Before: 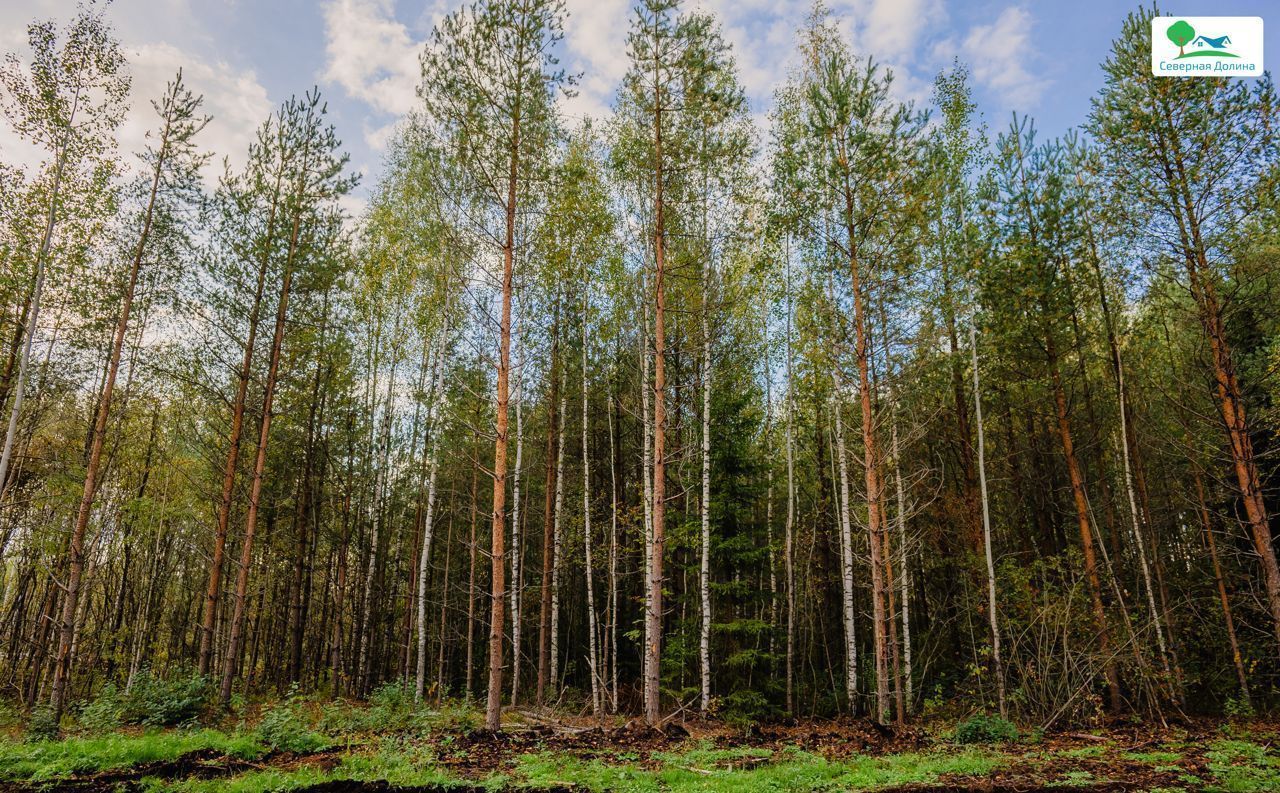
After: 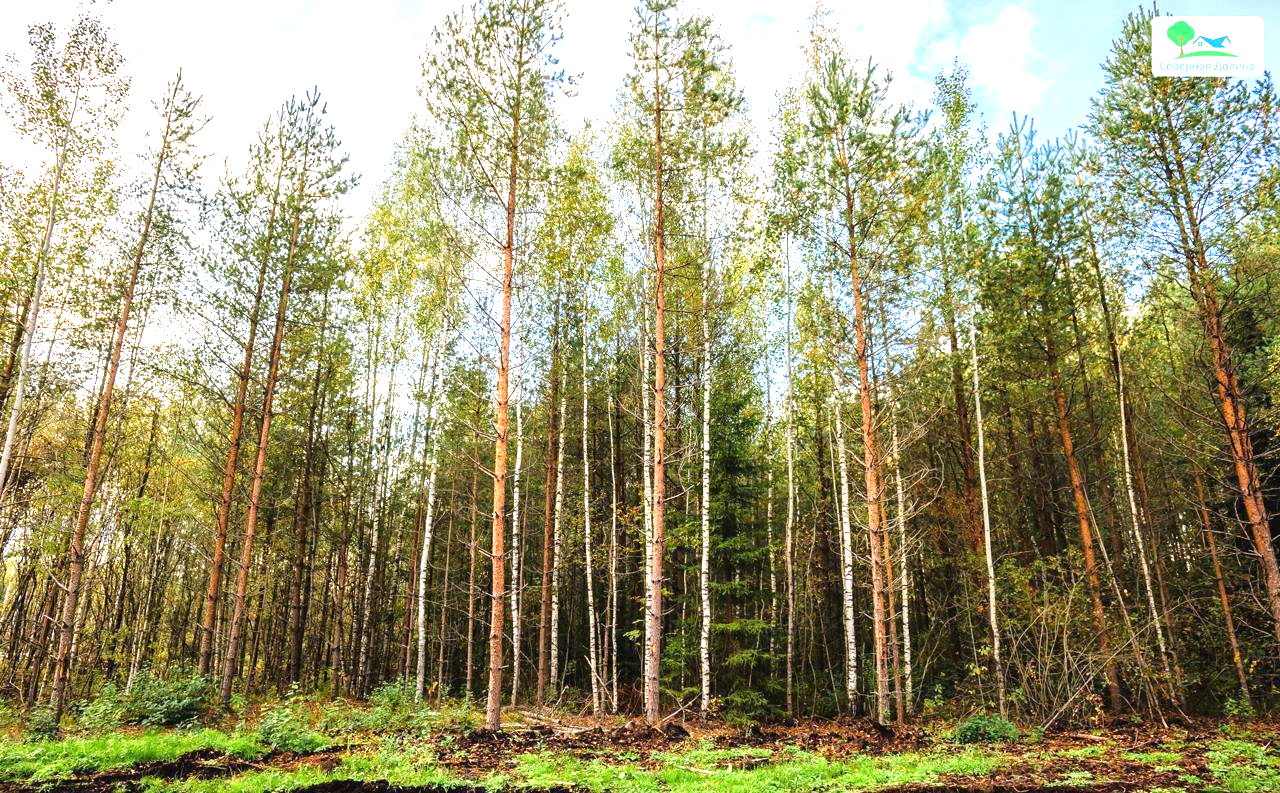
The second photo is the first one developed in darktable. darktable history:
exposure: black level correction 0, exposure 1.451 EV, compensate exposure bias true, compensate highlight preservation false
